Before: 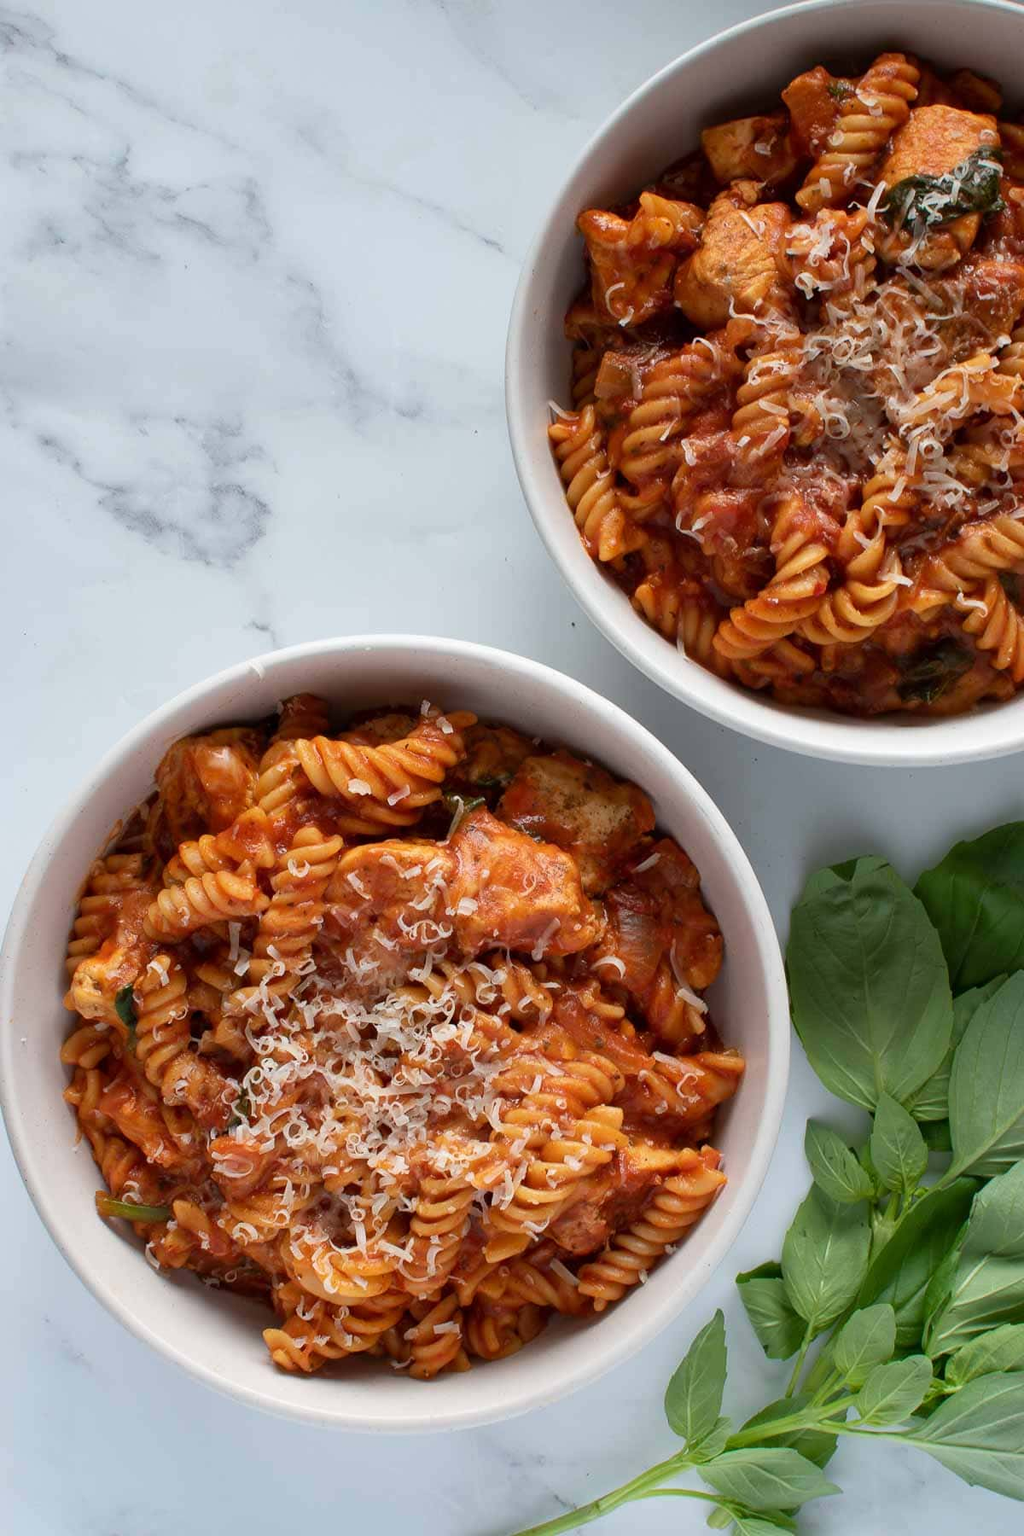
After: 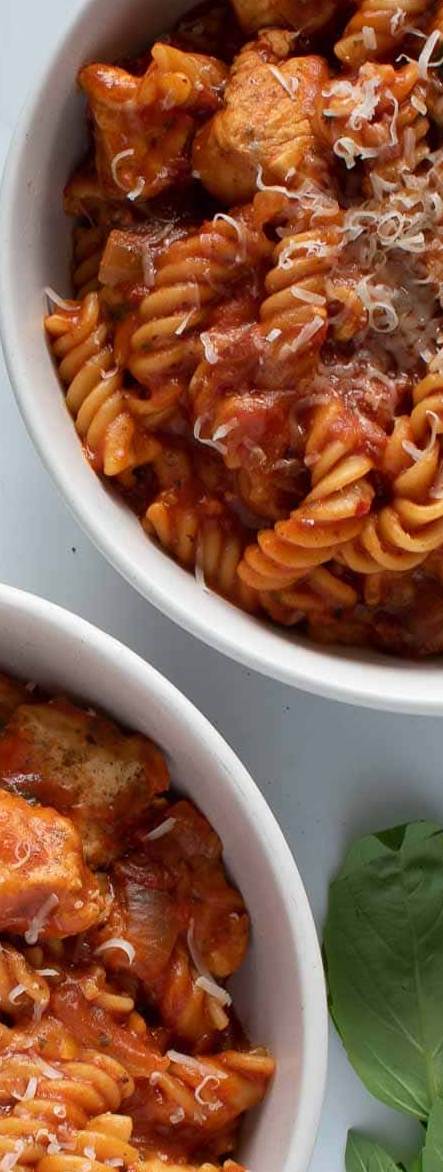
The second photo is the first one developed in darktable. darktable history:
crop and rotate: left 49.91%, top 10.13%, right 13.103%, bottom 24.736%
